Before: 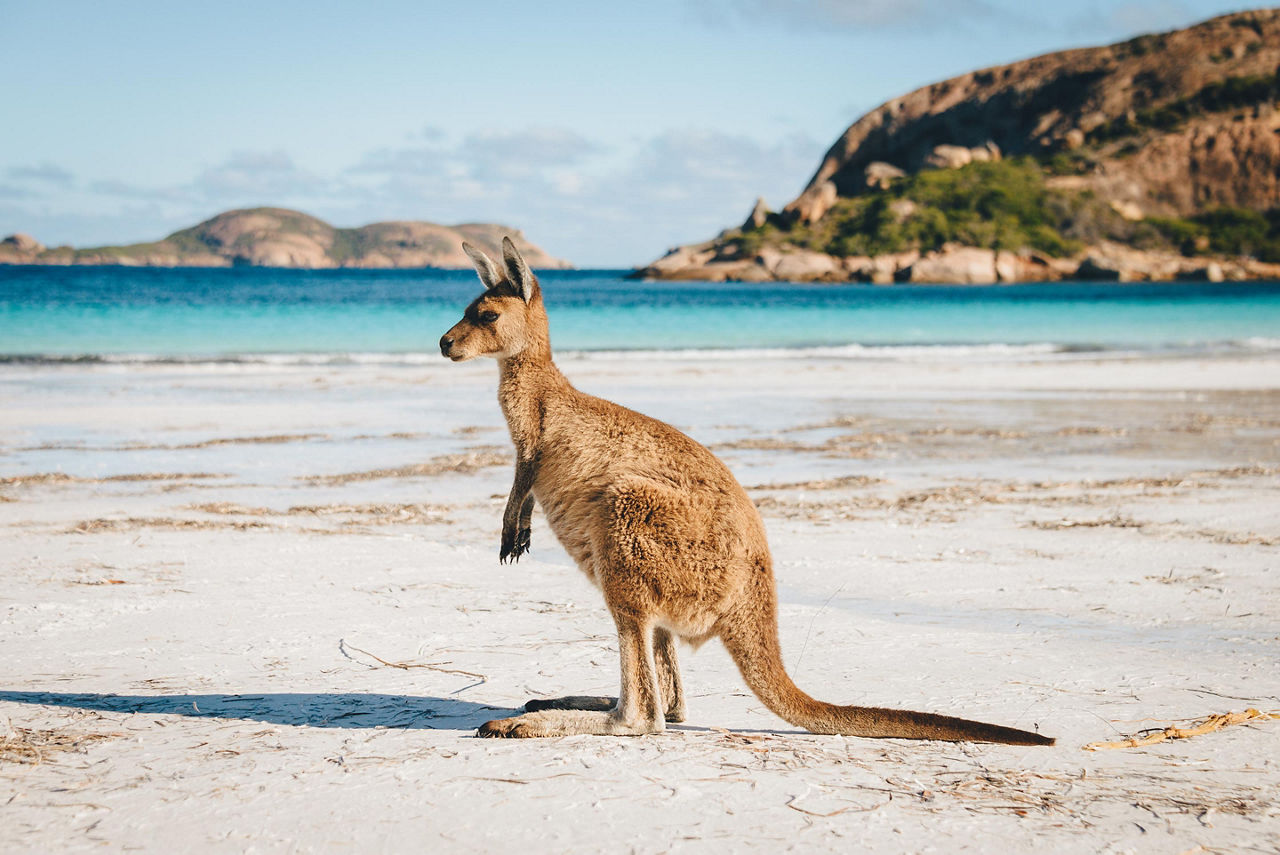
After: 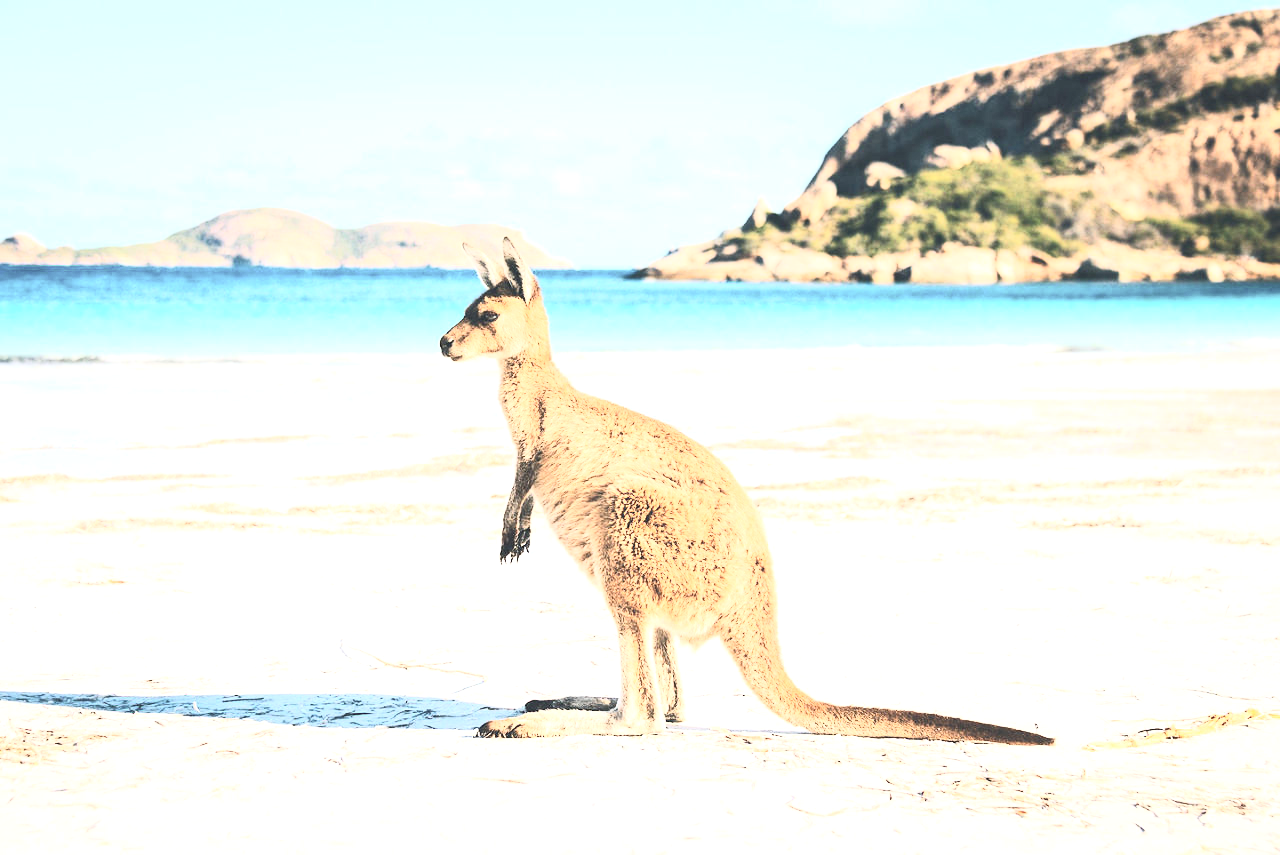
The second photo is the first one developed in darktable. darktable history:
exposure: black level correction 0, exposure 1.099 EV, compensate highlight preservation false
contrast brightness saturation: contrast 0.437, brightness 0.547, saturation -0.199
